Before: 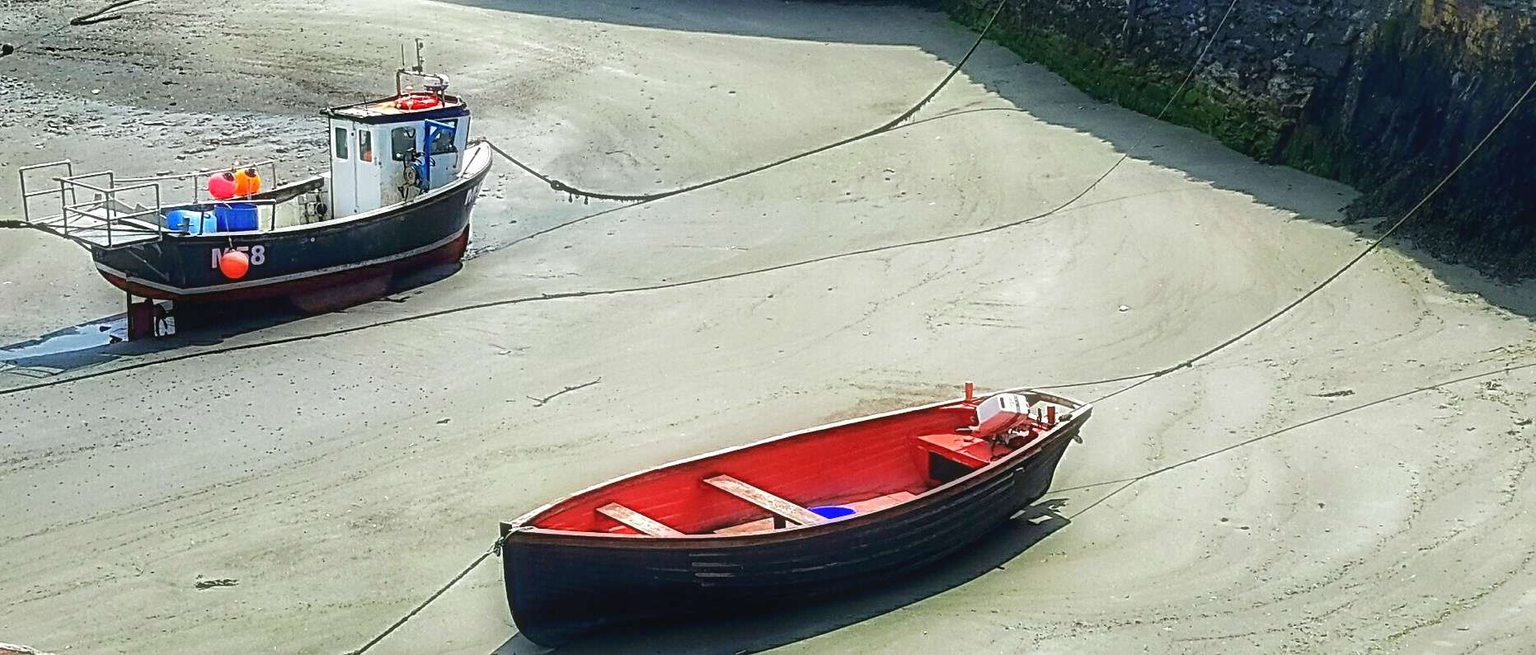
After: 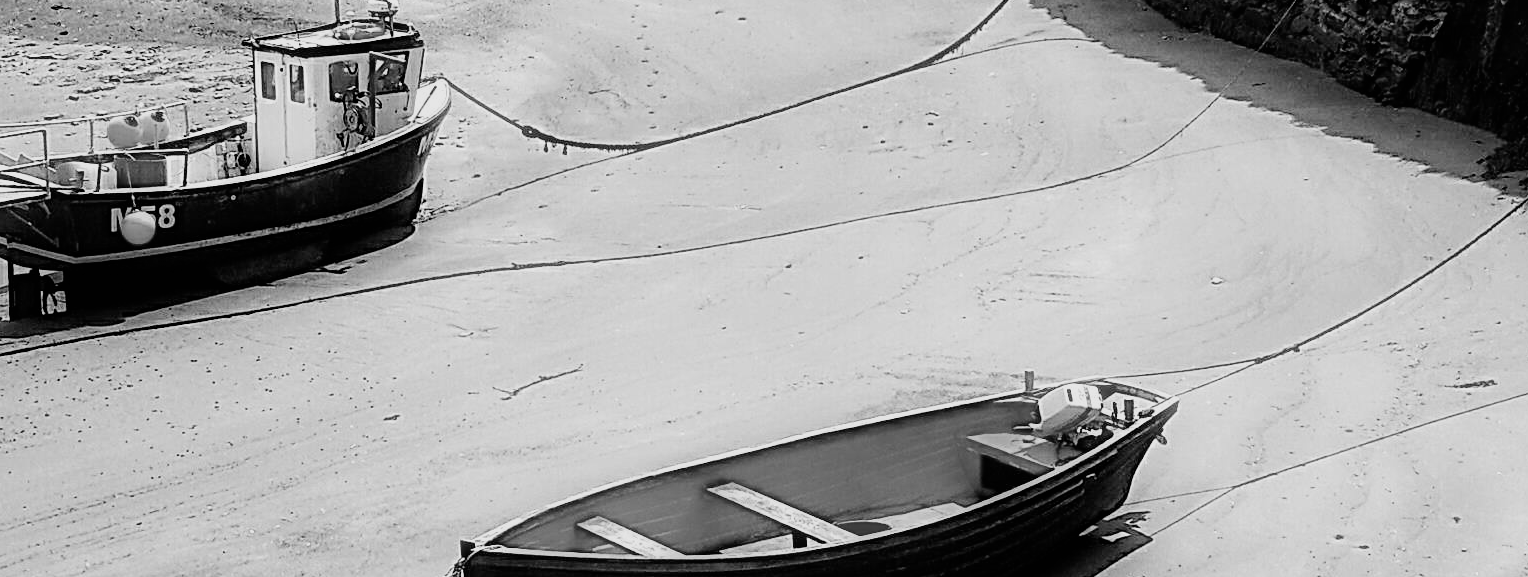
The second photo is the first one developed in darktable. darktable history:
monochrome: on, module defaults
filmic rgb: black relative exposure -5 EV, hardness 2.88, contrast 1.3, highlights saturation mix -30%
crop: left 7.856%, top 11.836%, right 10.12%, bottom 15.387%
color correction: saturation 0.57
exposure: black level correction -0.001, exposure 0.08 EV, compensate highlight preservation false
